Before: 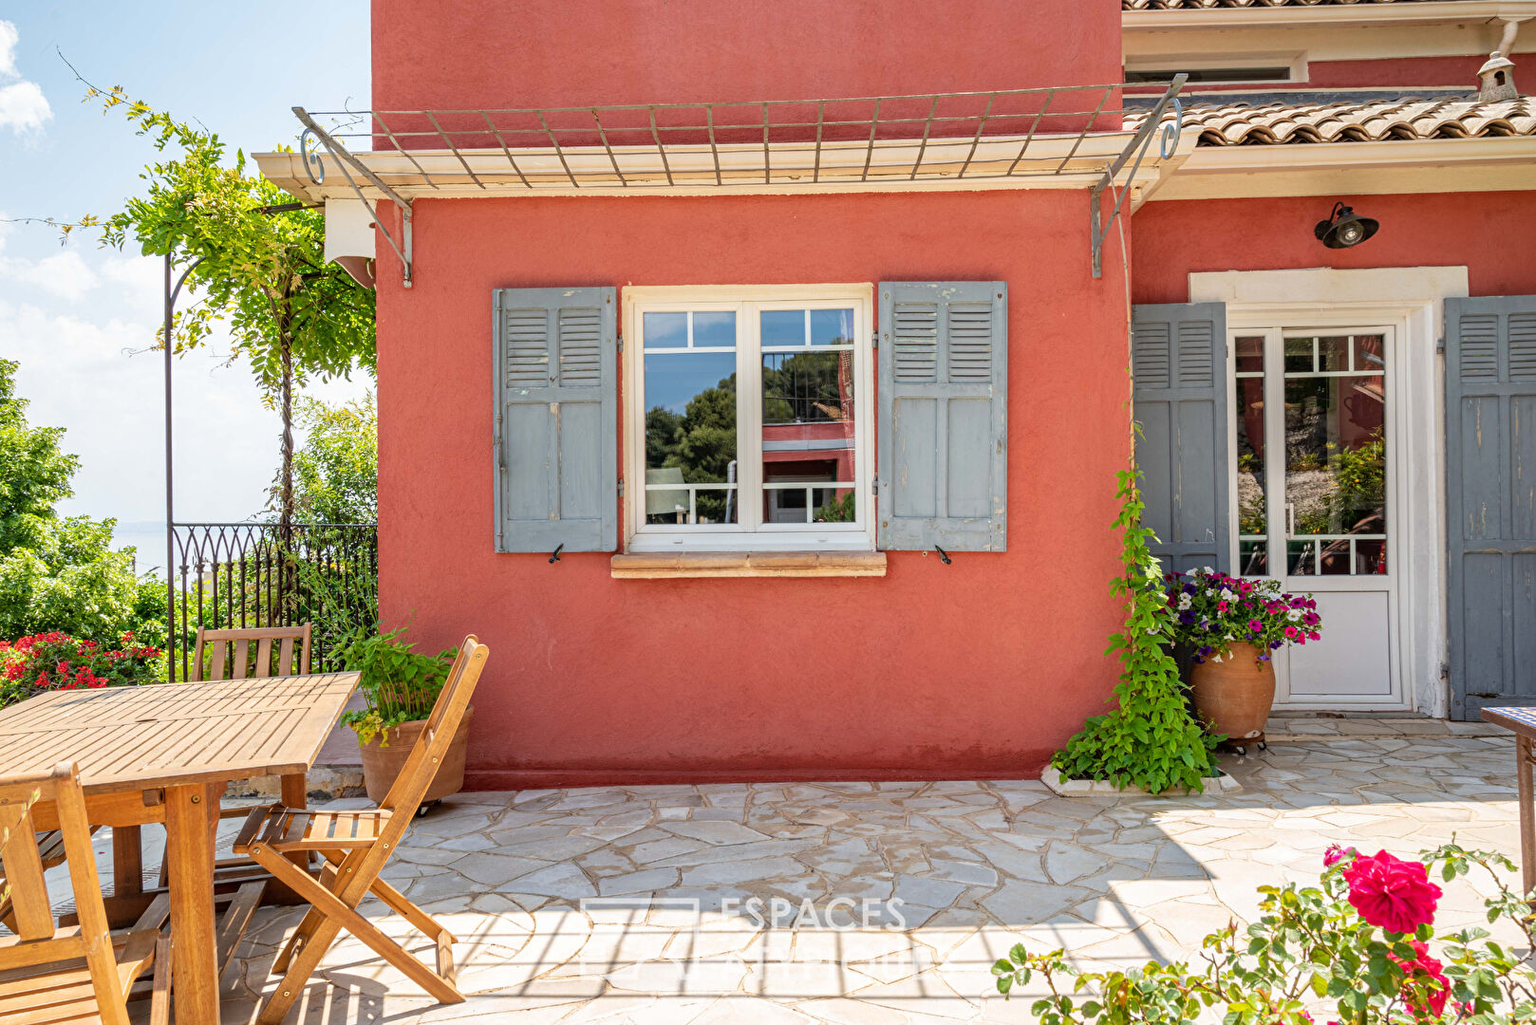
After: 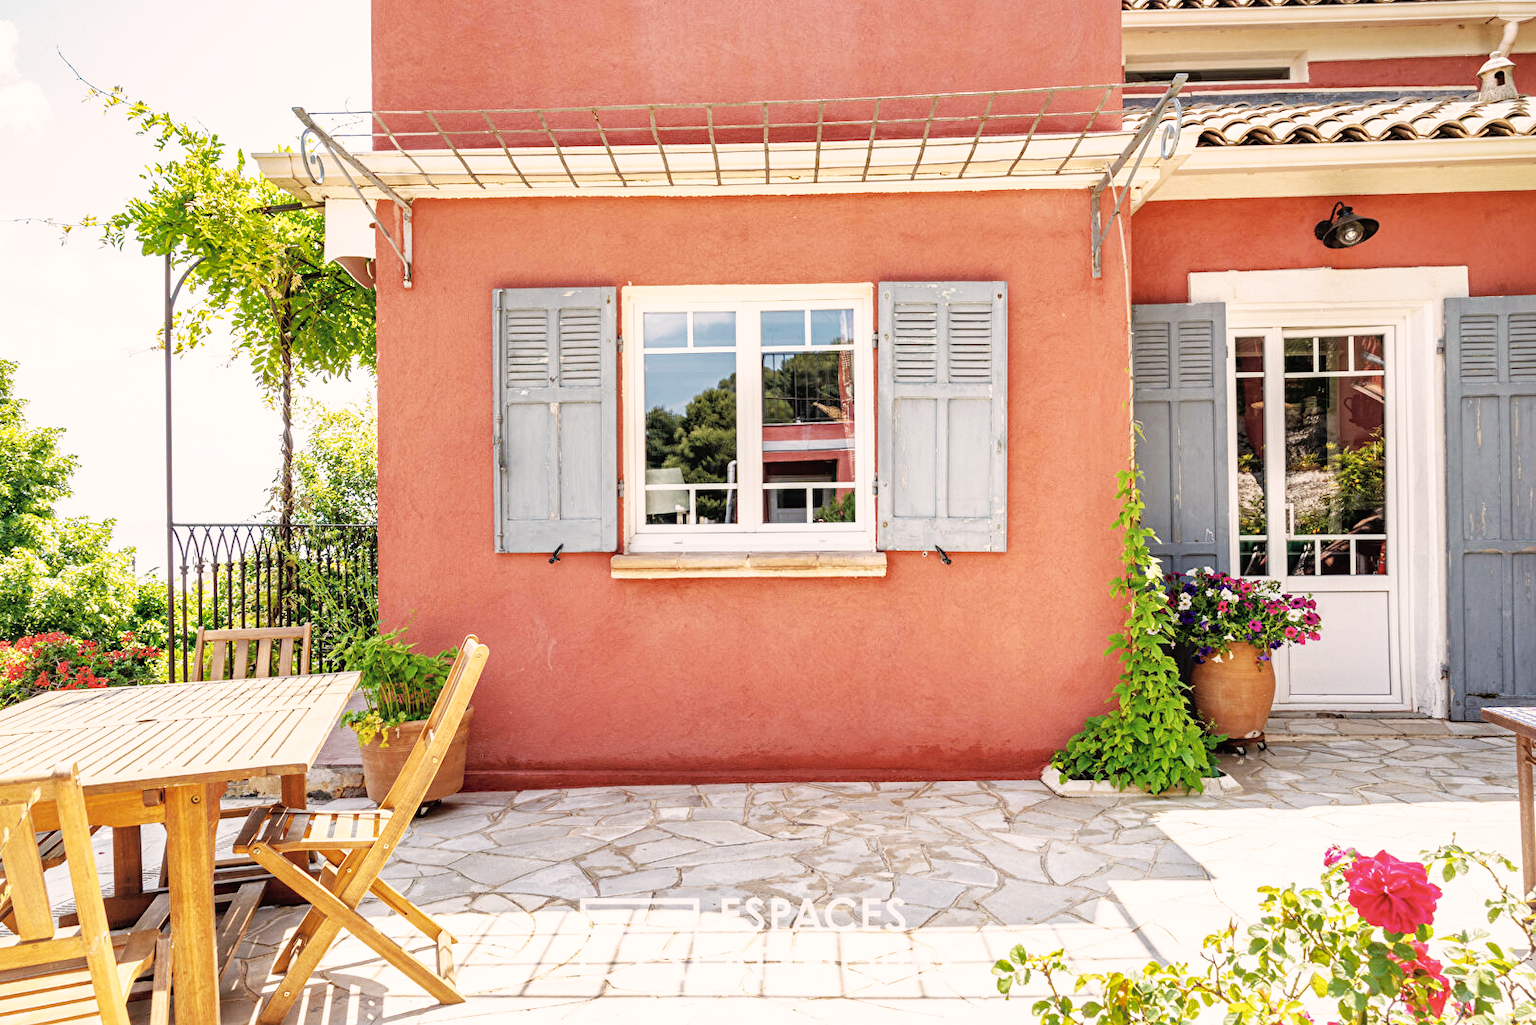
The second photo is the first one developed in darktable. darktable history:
exposure: exposure -0.157 EV, compensate highlight preservation false
color correction: highlights a* 5.59, highlights b* 5.24, saturation 0.68
shadows and highlights: on, module defaults
base curve: curves: ch0 [(0, 0) (0.007, 0.004) (0.027, 0.03) (0.046, 0.07) (0.207, 0.54) (0.442, 0.872) (0.673, 0.972) (1, 1)], preserve colors none
